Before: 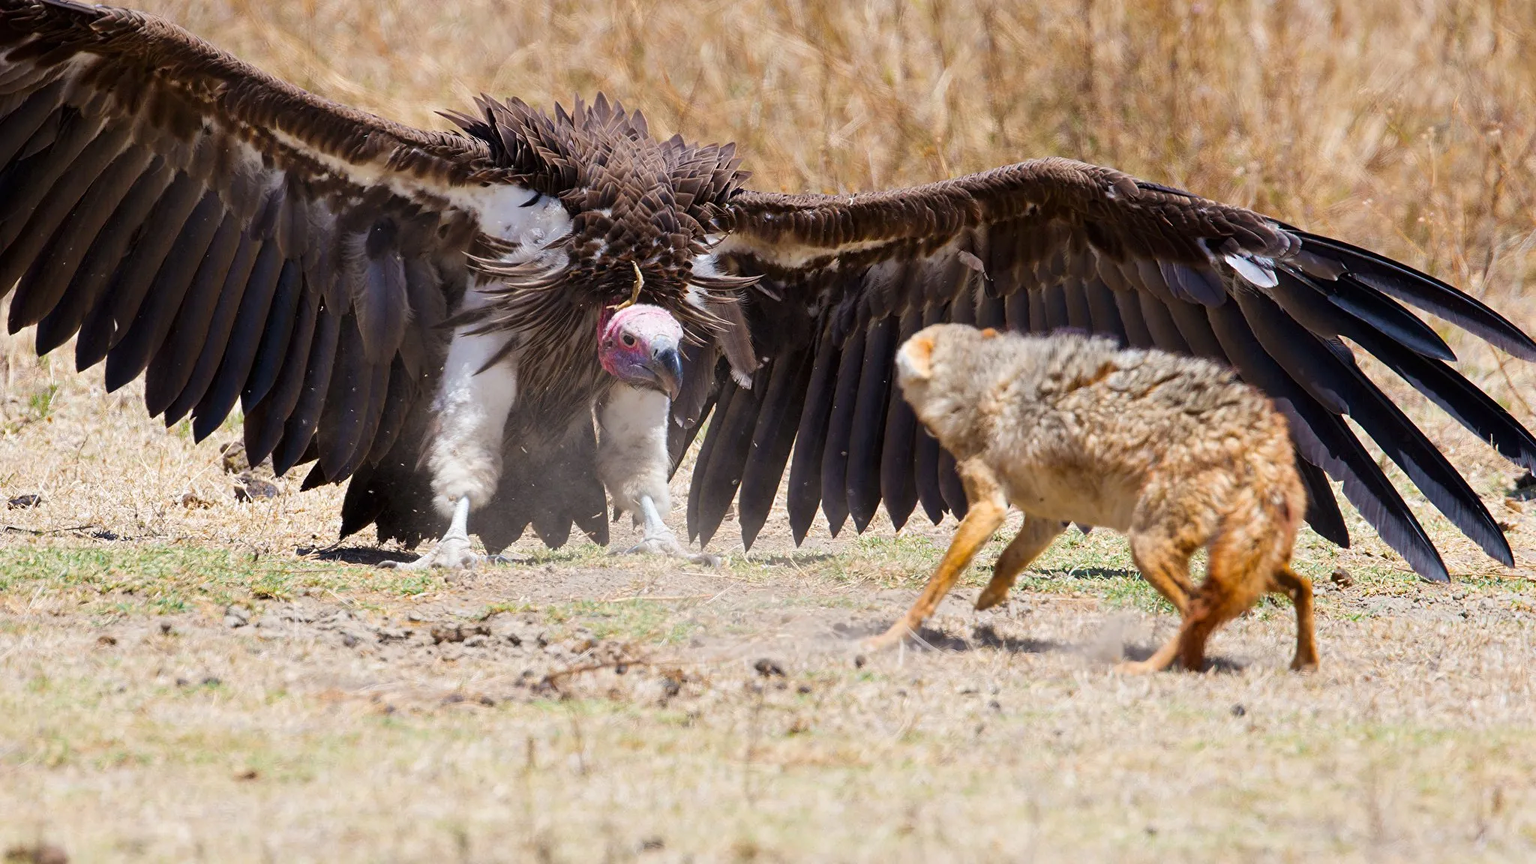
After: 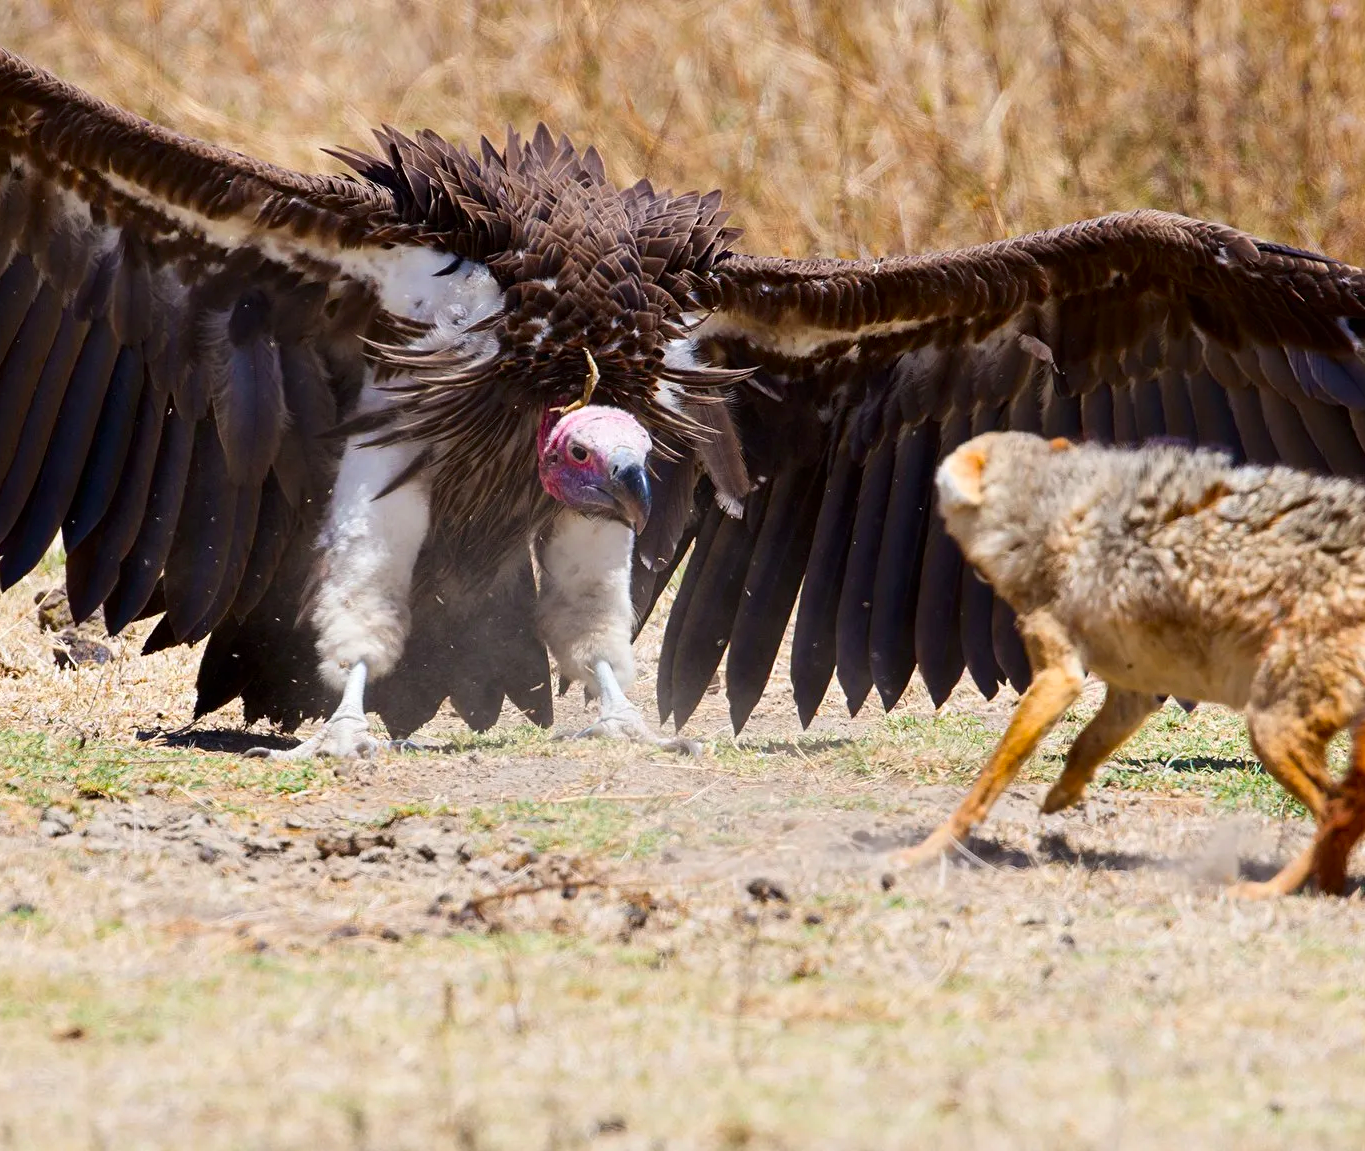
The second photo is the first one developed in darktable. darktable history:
crop and rotate: left 12.673%, right 20.66%
contrast brightness saturation: contrast 0.13, brightness -0.05, saturation 0.16
